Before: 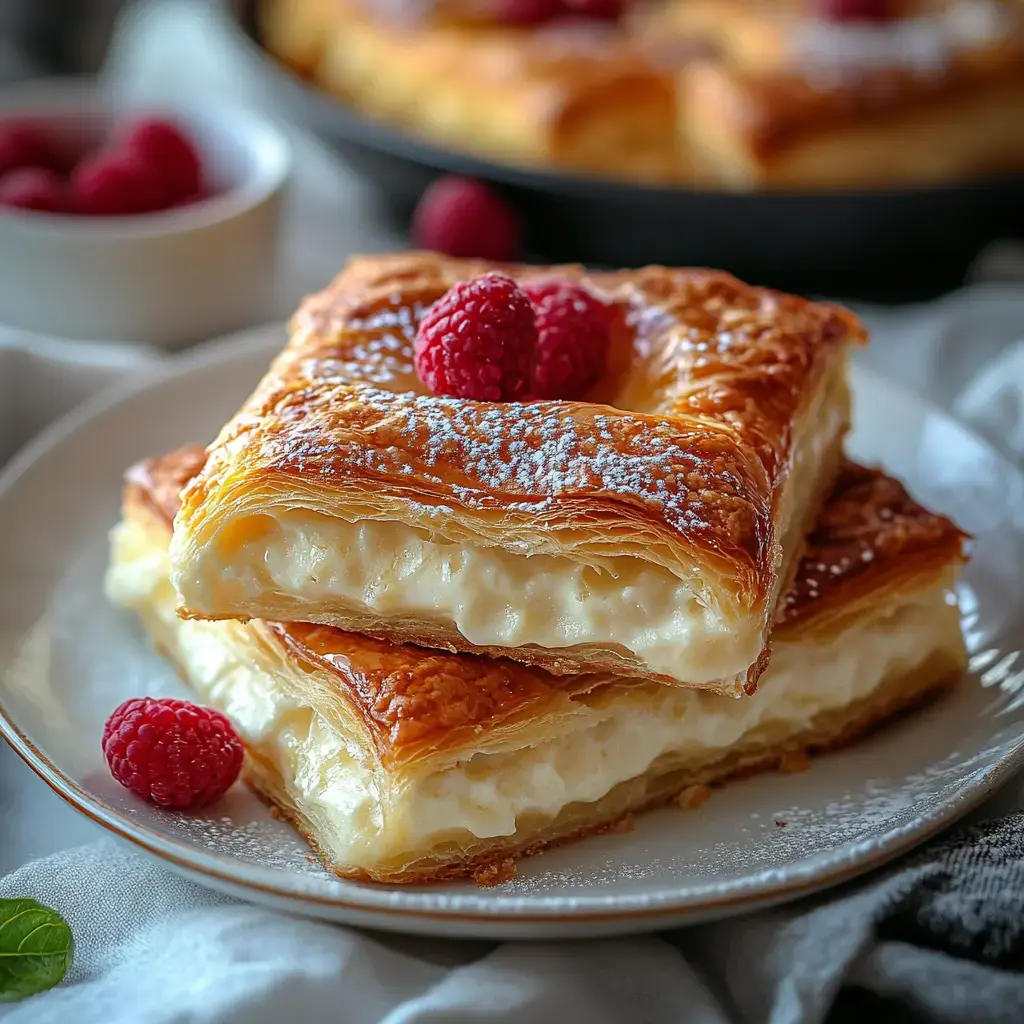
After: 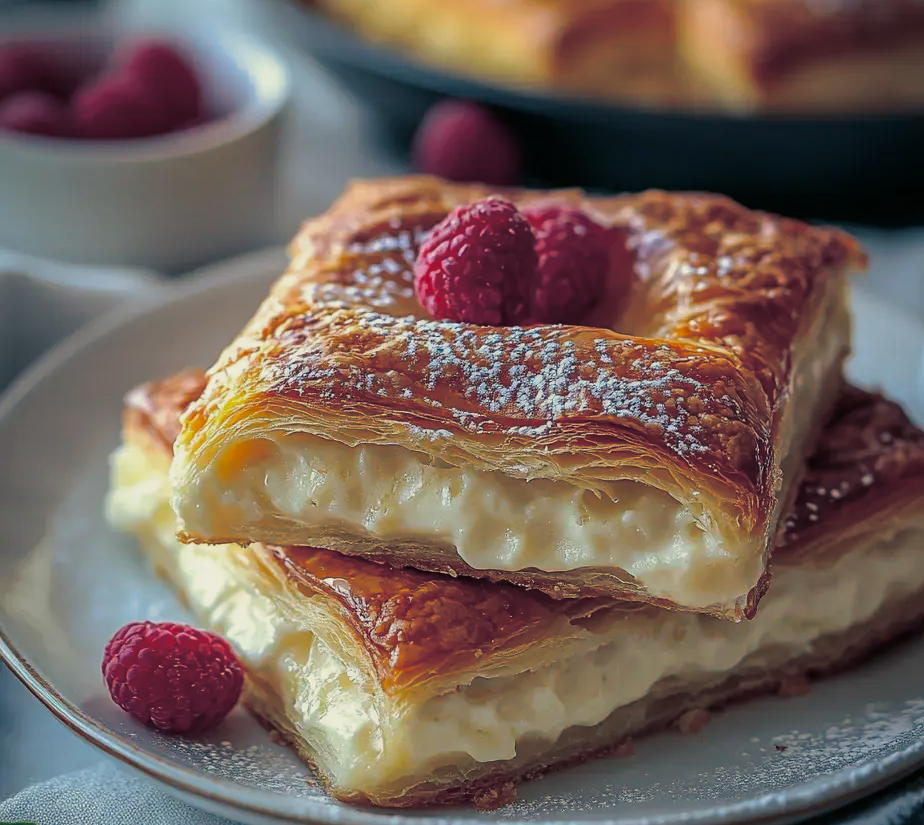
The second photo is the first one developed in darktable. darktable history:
split-toning: shadows › hue 216°, shadows › saturation 1, highlights › hue 57.6°, balance -33.4
shadows and highlights: radius 121.13, shadows 21.4, white point adjustment -9.72, highlights -14.39, soften with gaussian
crop: top 7.49%, right 9.717%, bottom 11.943%
bloom: size 9%, threshold 100%, strength 7%
